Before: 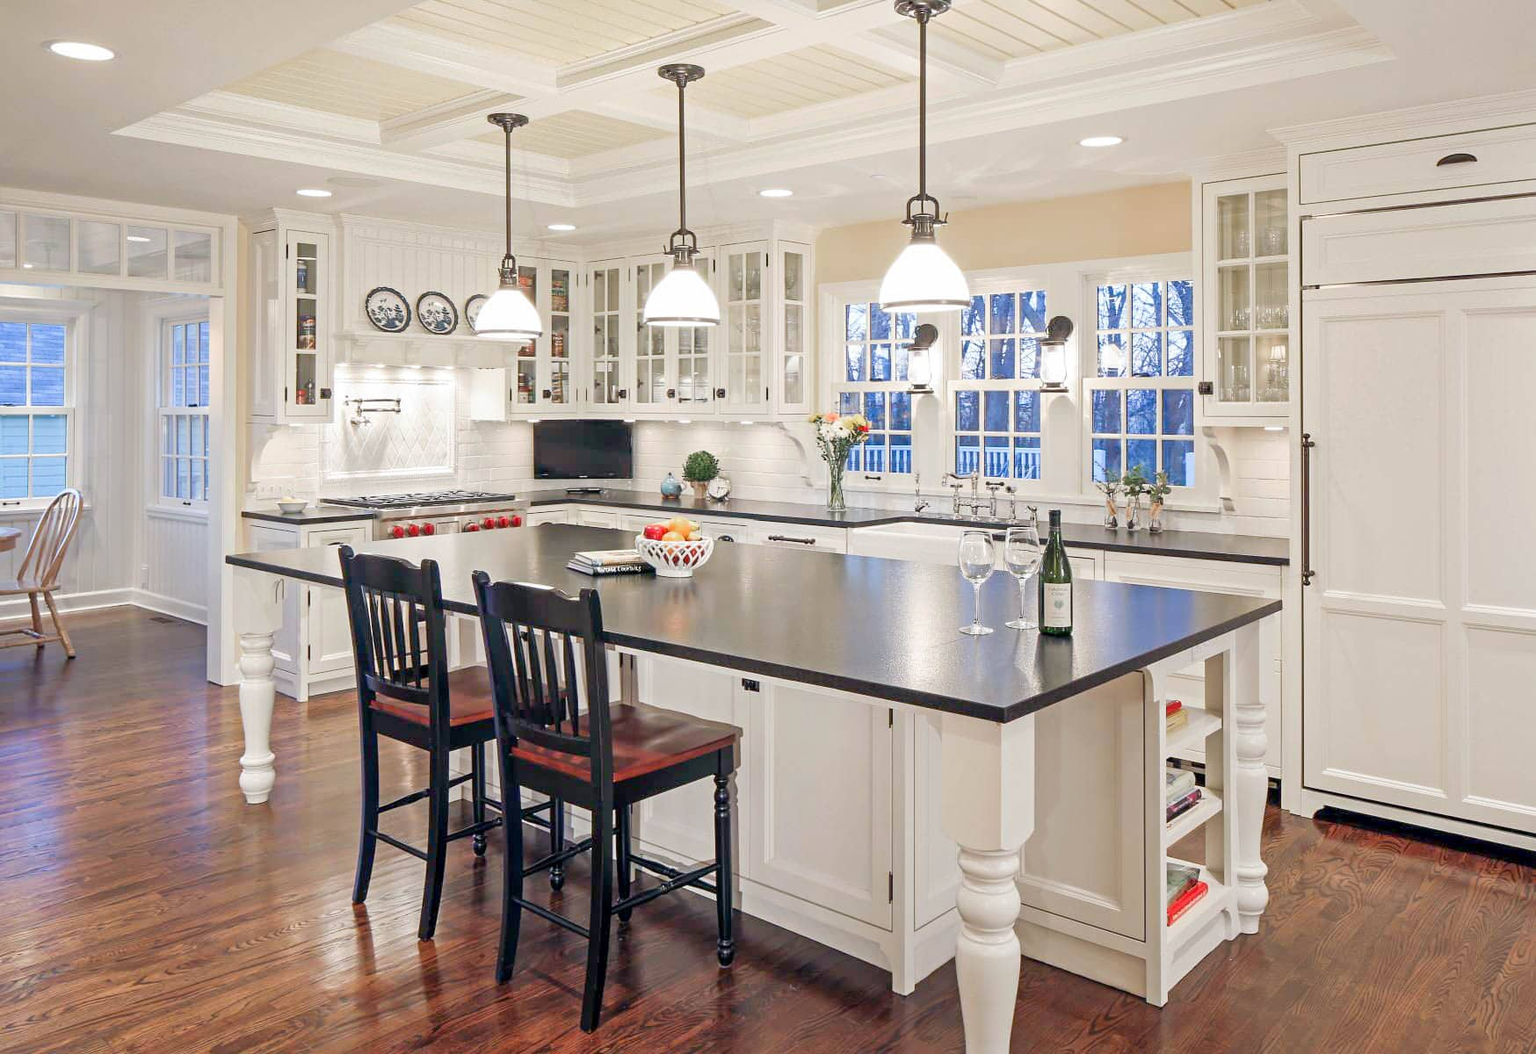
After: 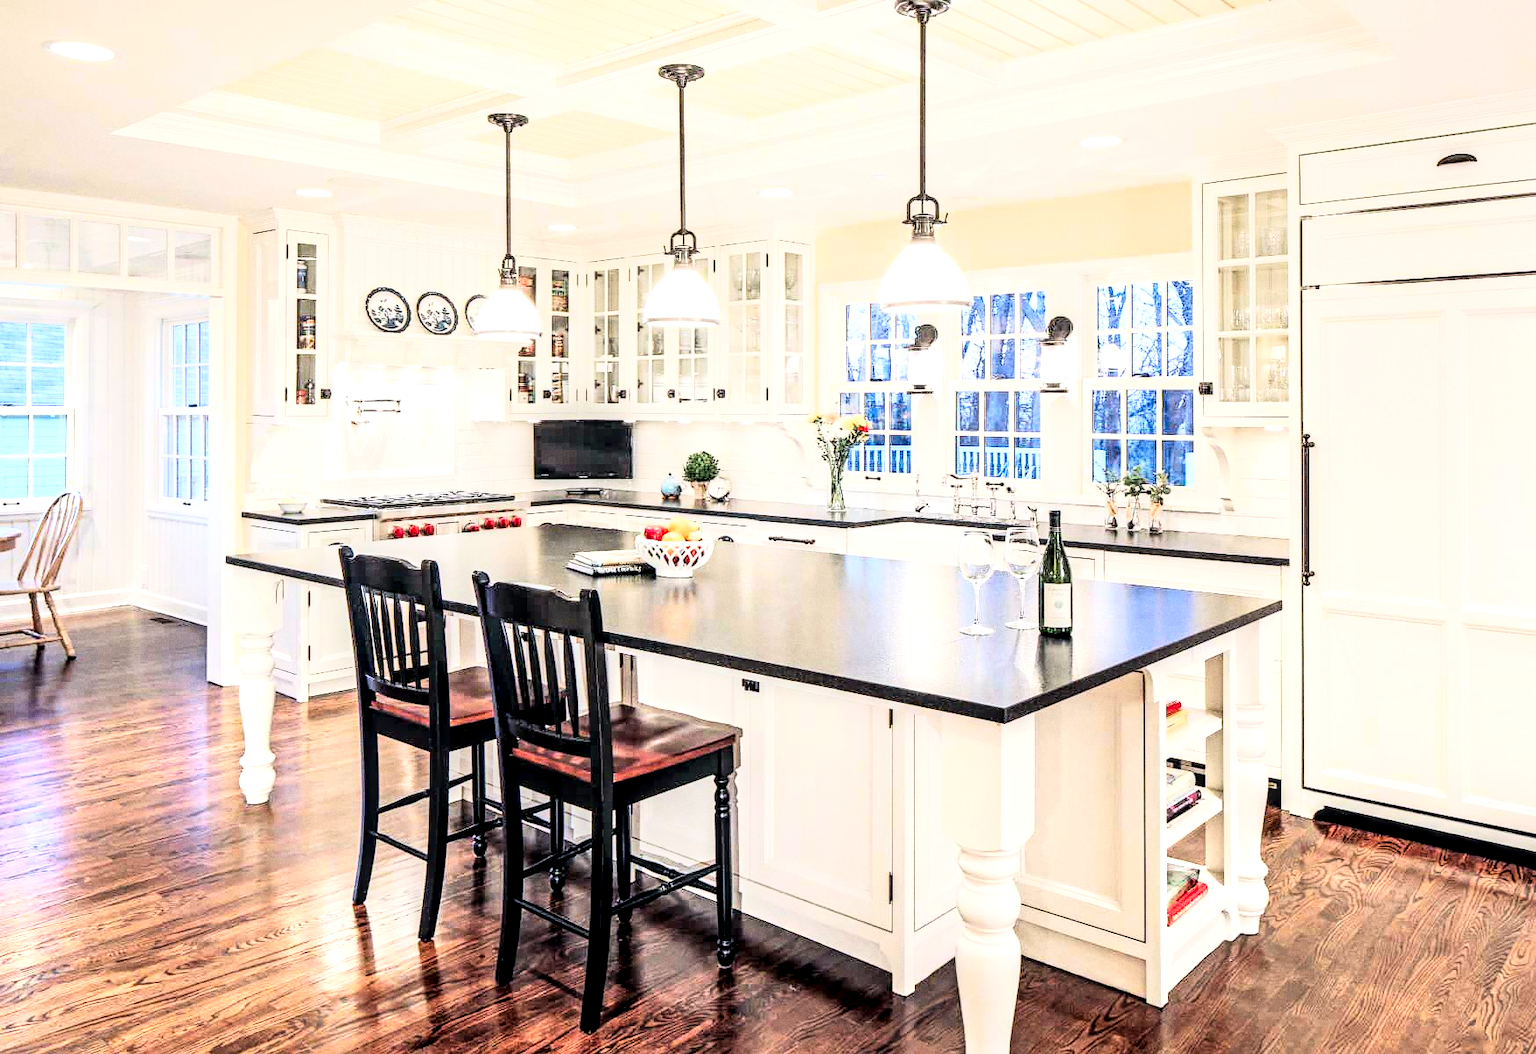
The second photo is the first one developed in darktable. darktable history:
local contrast: detail 160%
grain: coarseness 0.09 ISO
rgb curve: curves: ch0 [(0, 0) (0.21, 0.15) (0.24, 0.21) (0.5, 0.75) (0.75, 0.96) (0.89, 0.99) (1, 1)]; ch1 [(0, 0.02) (0.21, 0.13) (0.25, 0.2) (0.5, 0.67) (0.75, 0.9) (0.89, 0.97) (1, 1)]; ch2 [(0, 0.02) (0.21, 0.13) (0.25, 0.2) (0.5, 0.67) (0.75, 0.9) (0.89, 0.97) (1, 1)], compensate middle gray true
